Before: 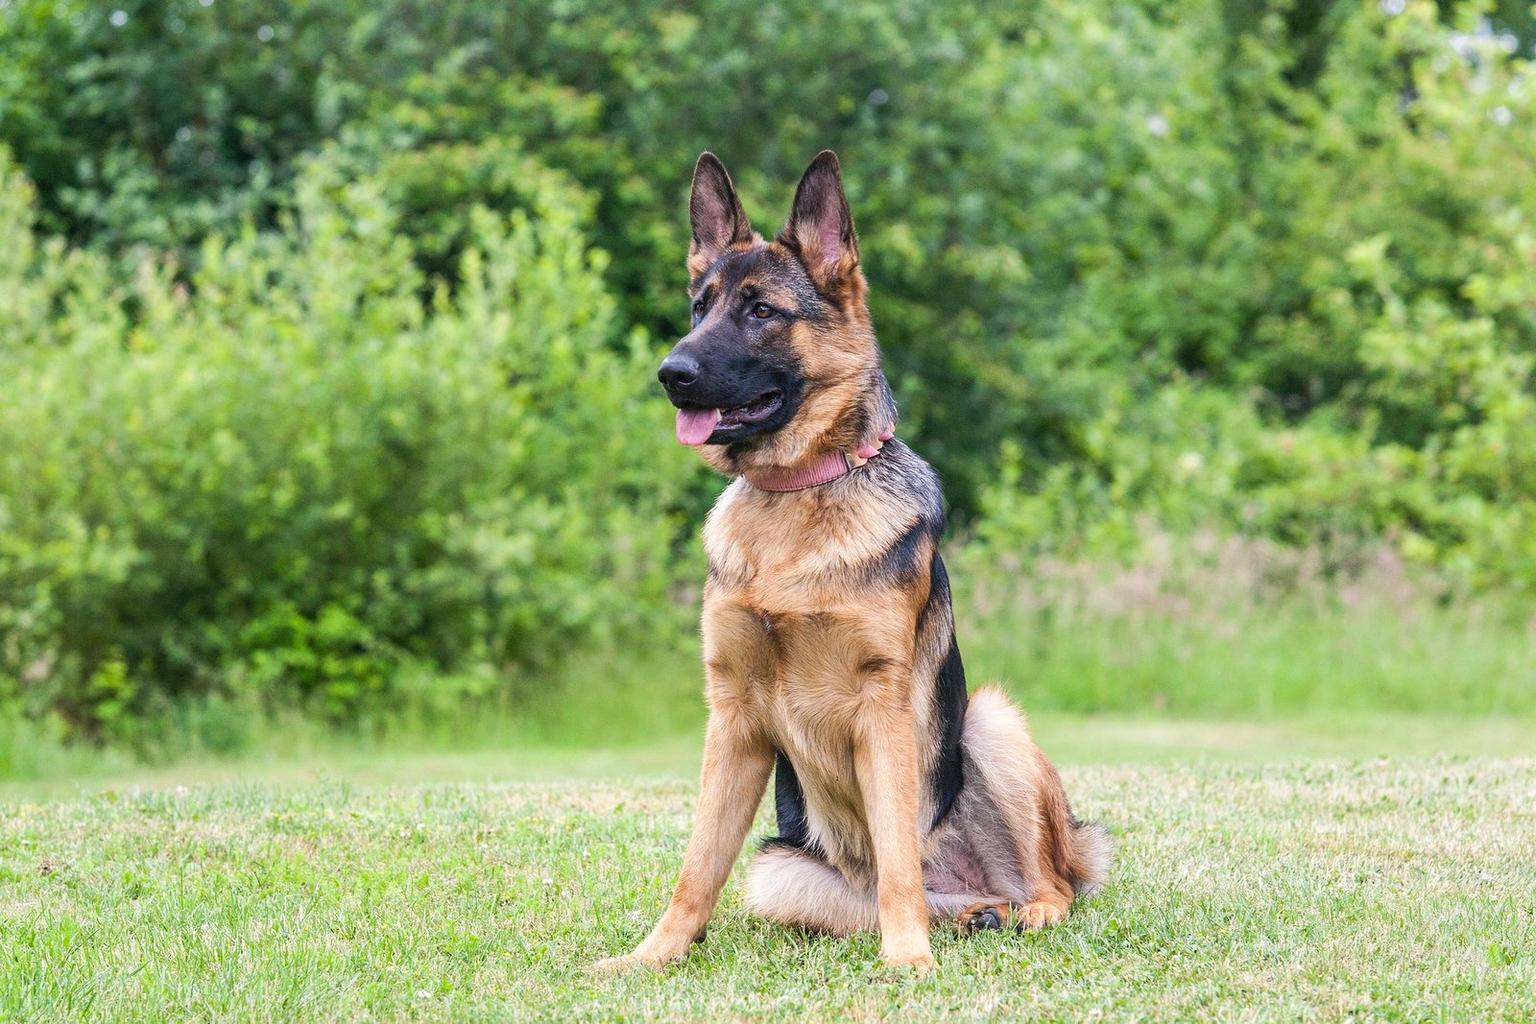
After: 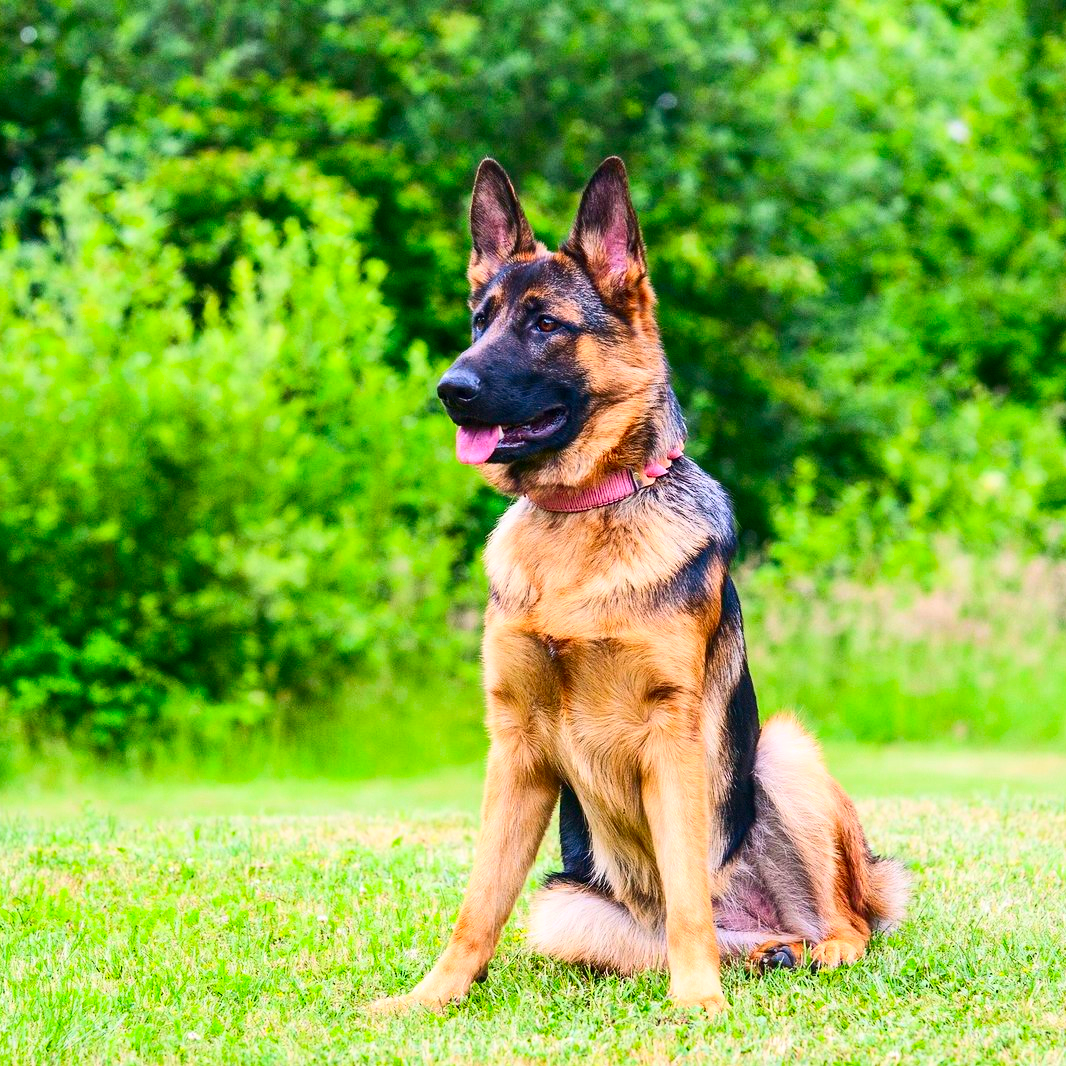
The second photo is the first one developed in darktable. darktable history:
crop and rotate: left 15.546%, right 17.787%
contrast brightness saturation: contrast 0.26, brightness 0.02, saturation 0.87
